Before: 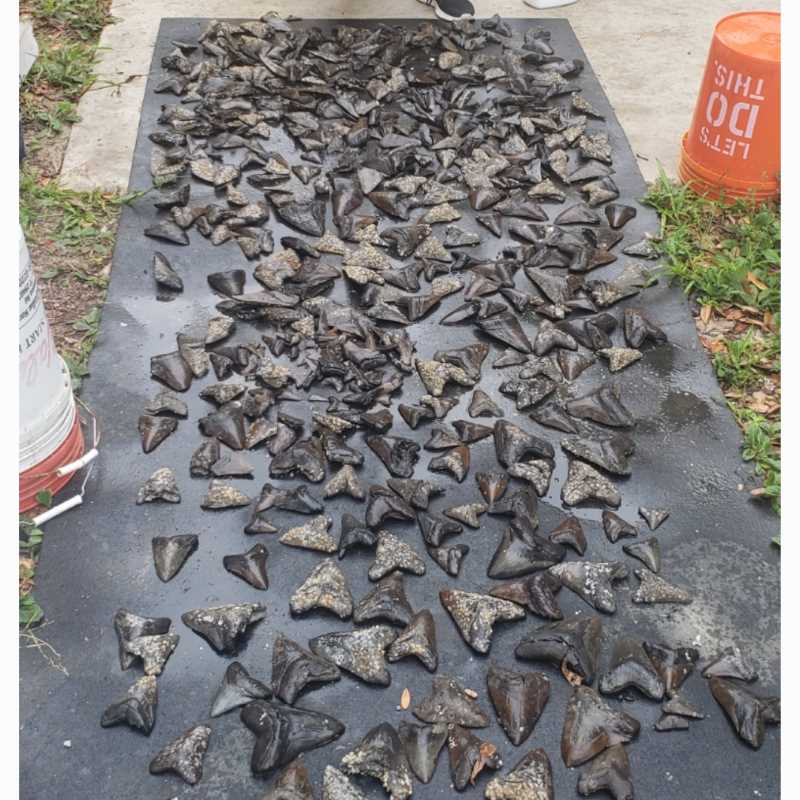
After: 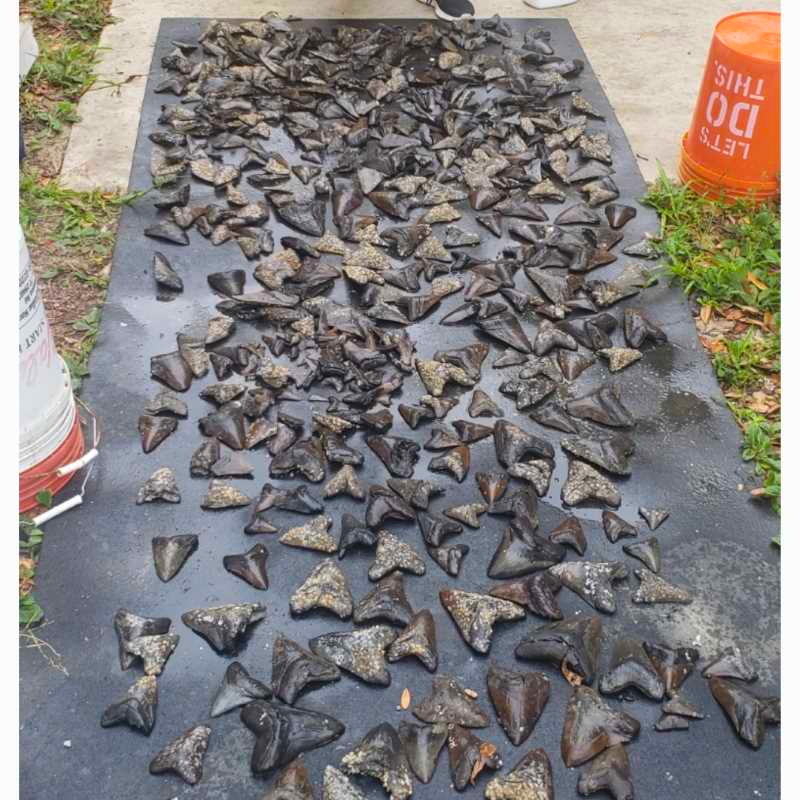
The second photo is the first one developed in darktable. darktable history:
color balance rgb: perceptual saturation grading › global saturation 19.561%, global vibrance 27.233%
